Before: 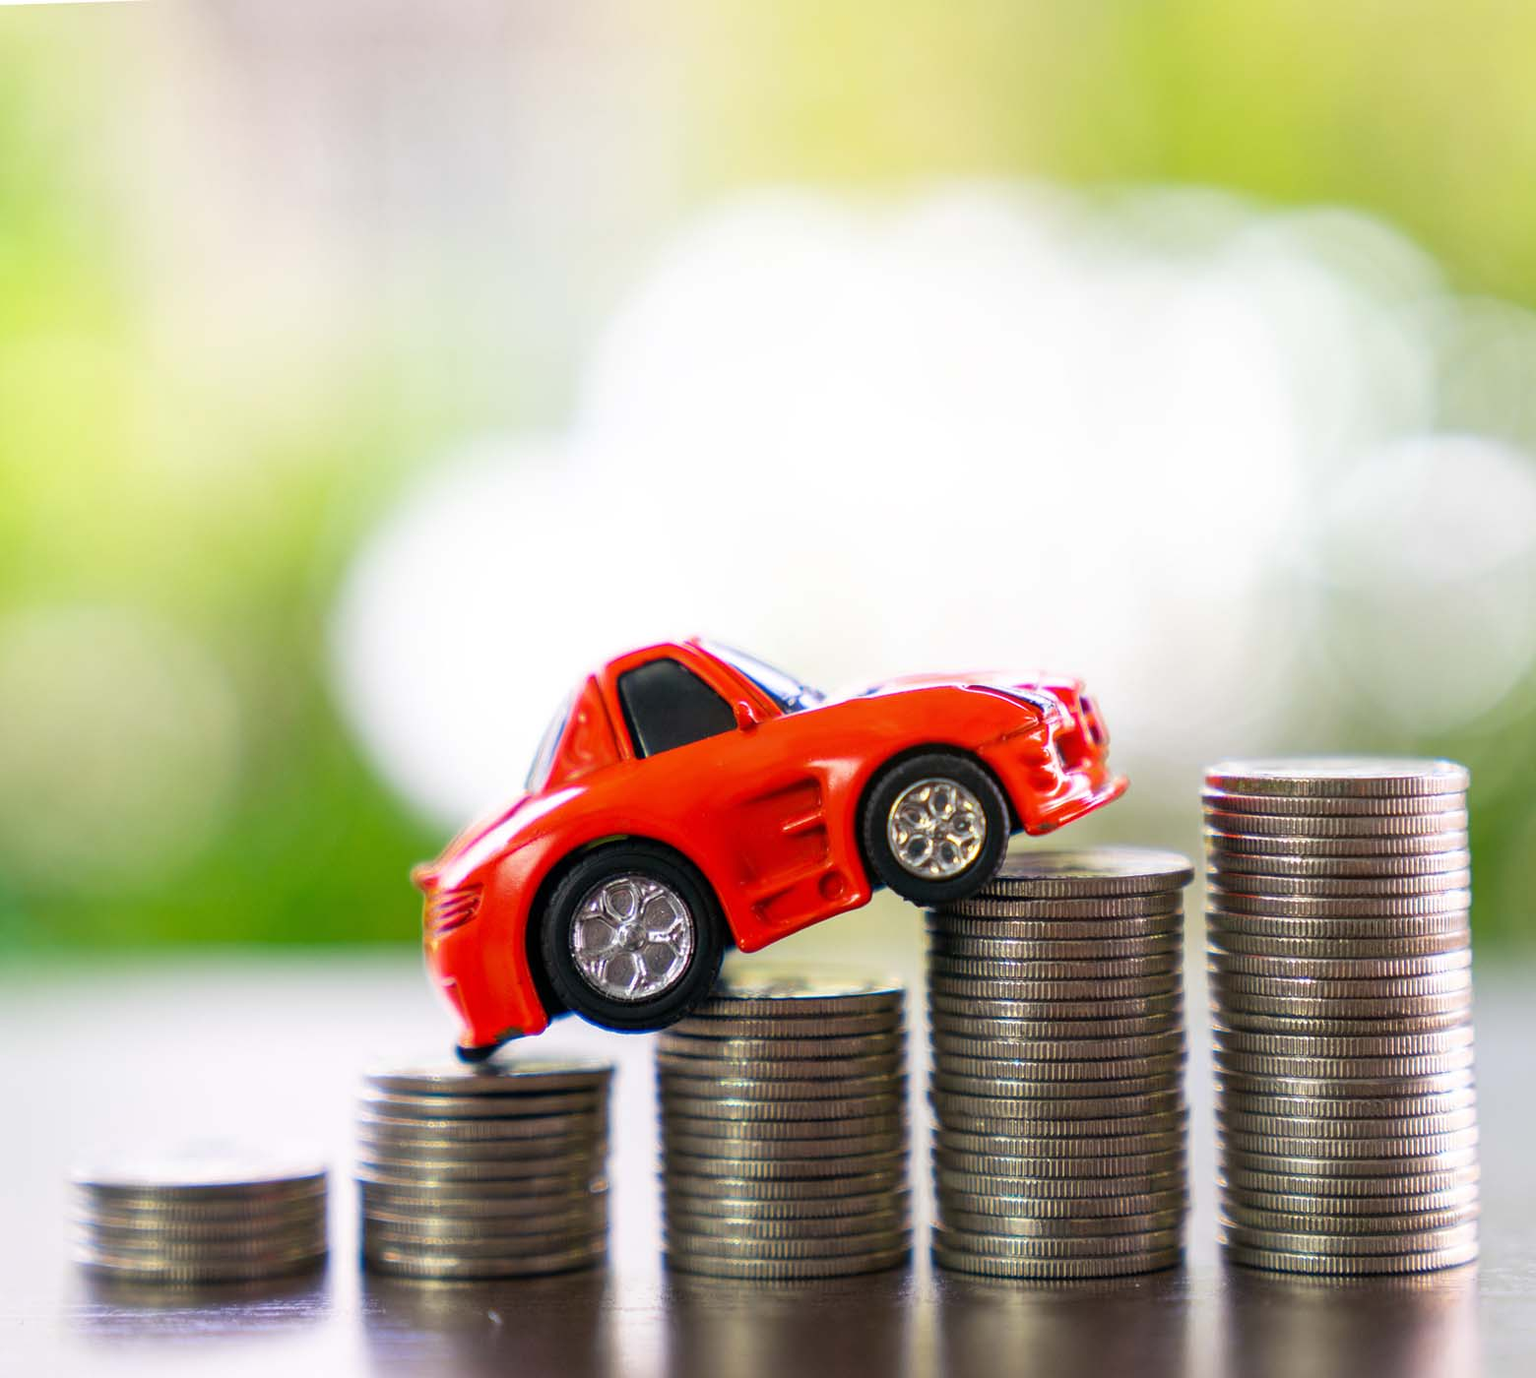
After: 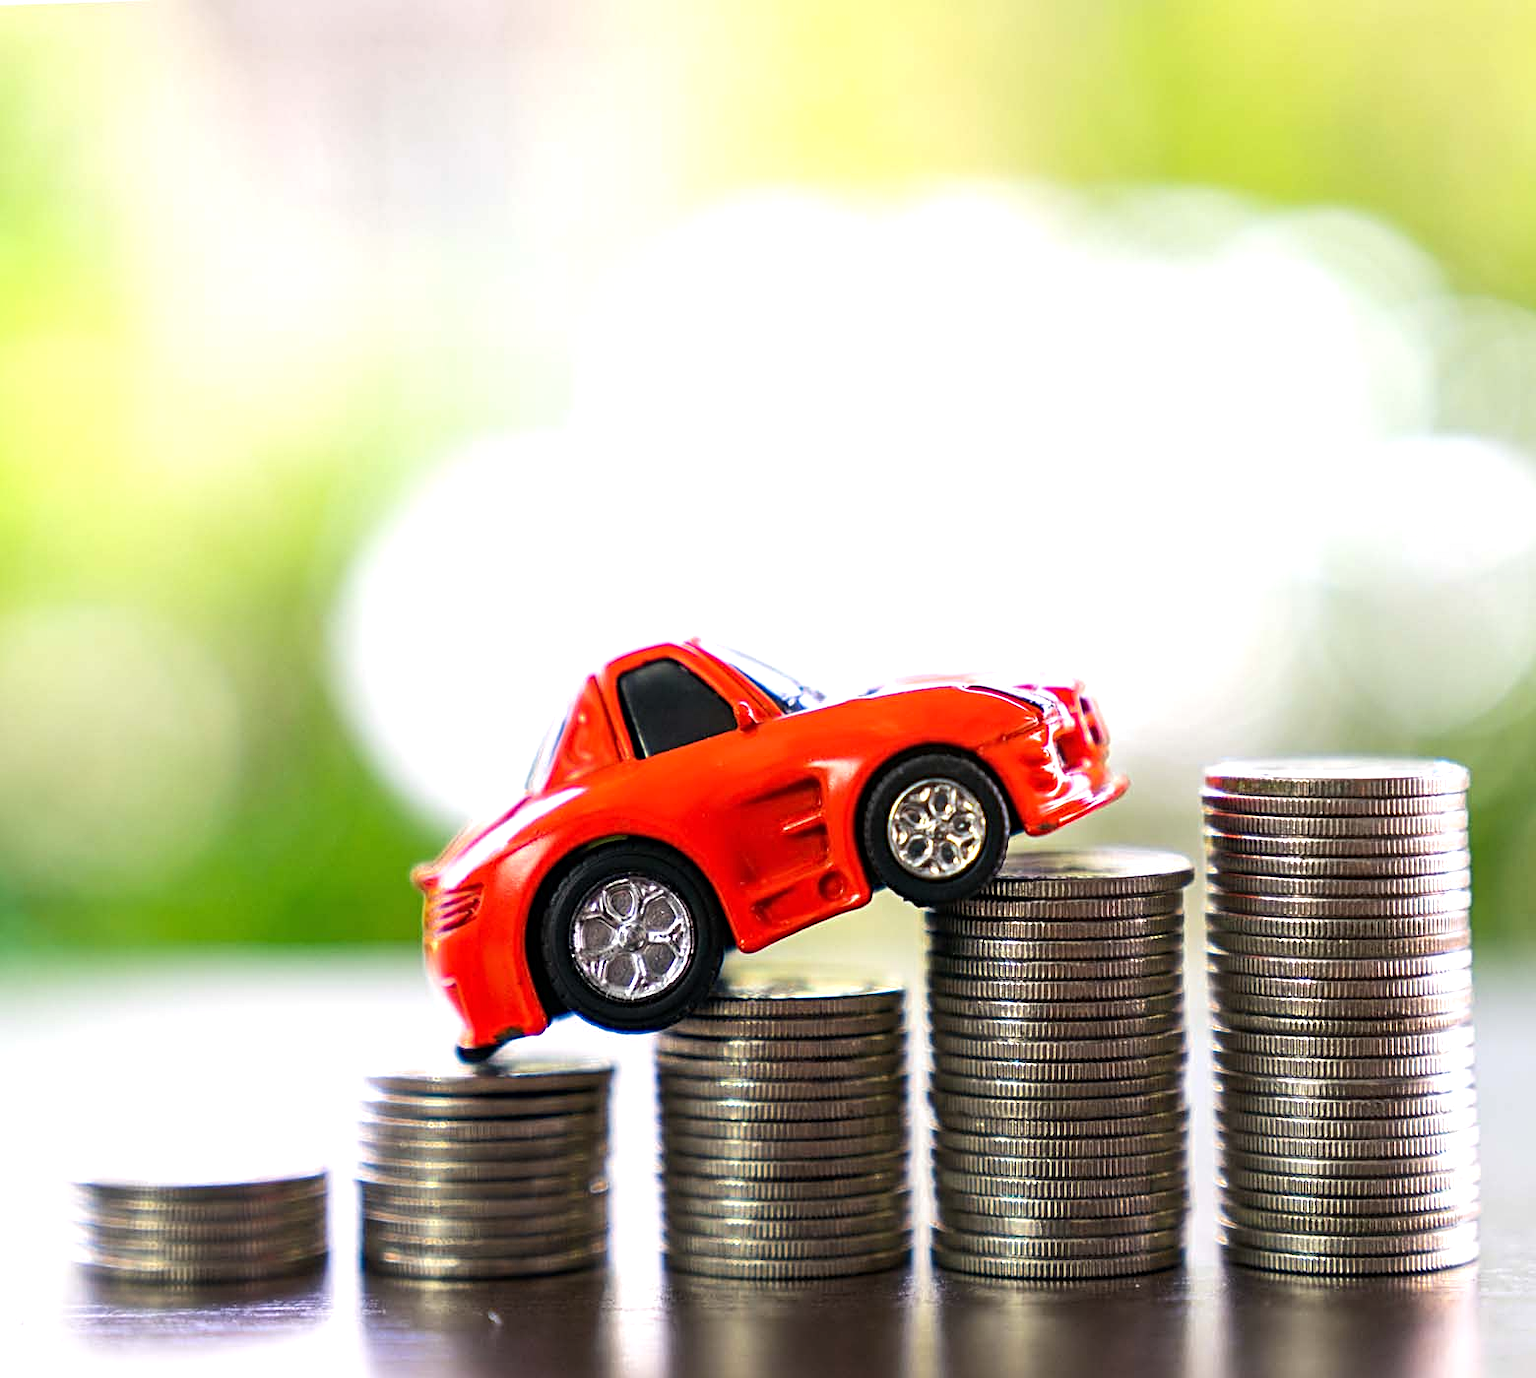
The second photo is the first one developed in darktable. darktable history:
tone equalizer: -8 EV -0.417 EV, -7 EV -0.389 EV, -6 EV -0.333 EV, -5 EV -0.222 EV, -3 EV 0.222 EV, -2 EV 0.333 EV, -1 EV 0.389 EV, +0 EV 0.417 EV, edges refinement/feathering 500, mask exposure compensation -1.57 EV, preserve details no
sharpen: radius 3.119
